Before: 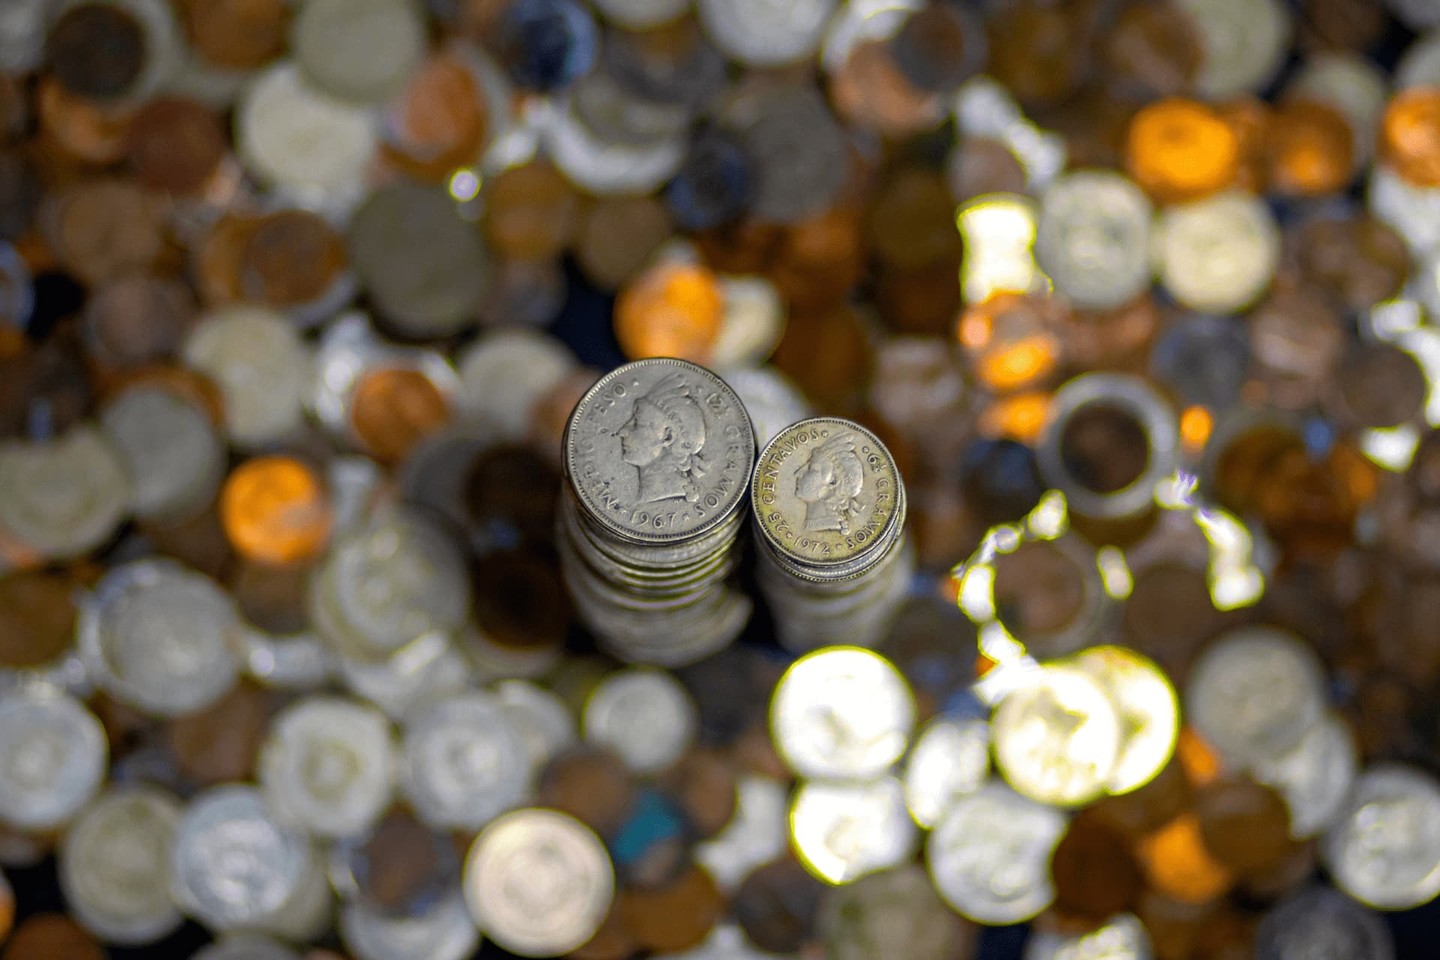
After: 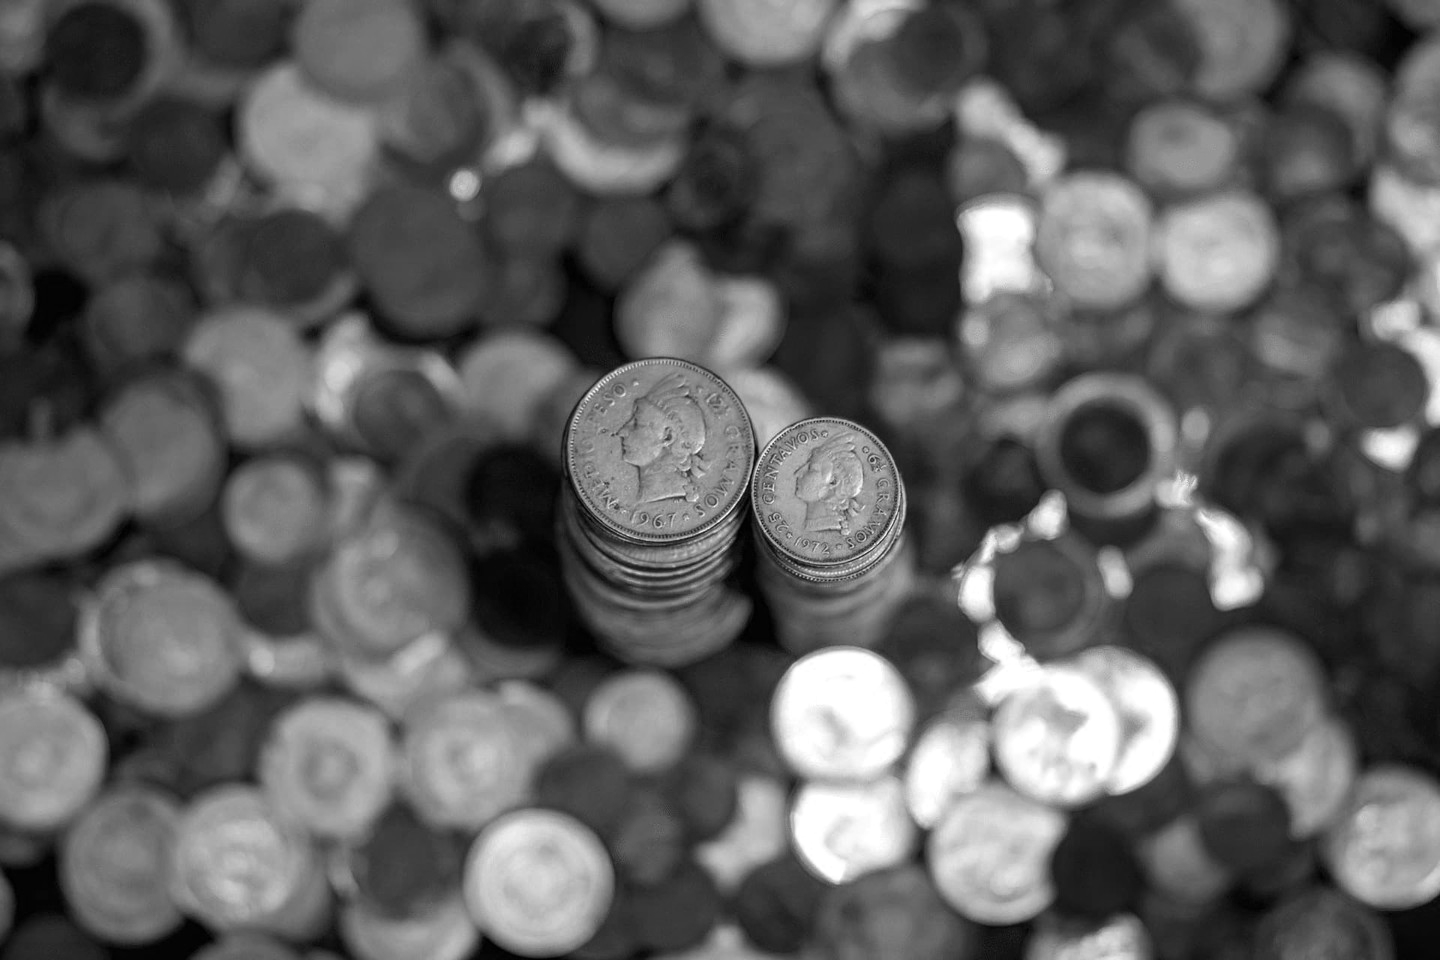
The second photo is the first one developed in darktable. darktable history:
color calibration: output gray [0.253, 0.26, 0.487, 0], illuminant as shot in camera, x 0.37, y 0.382, temperature 4316.7 K
